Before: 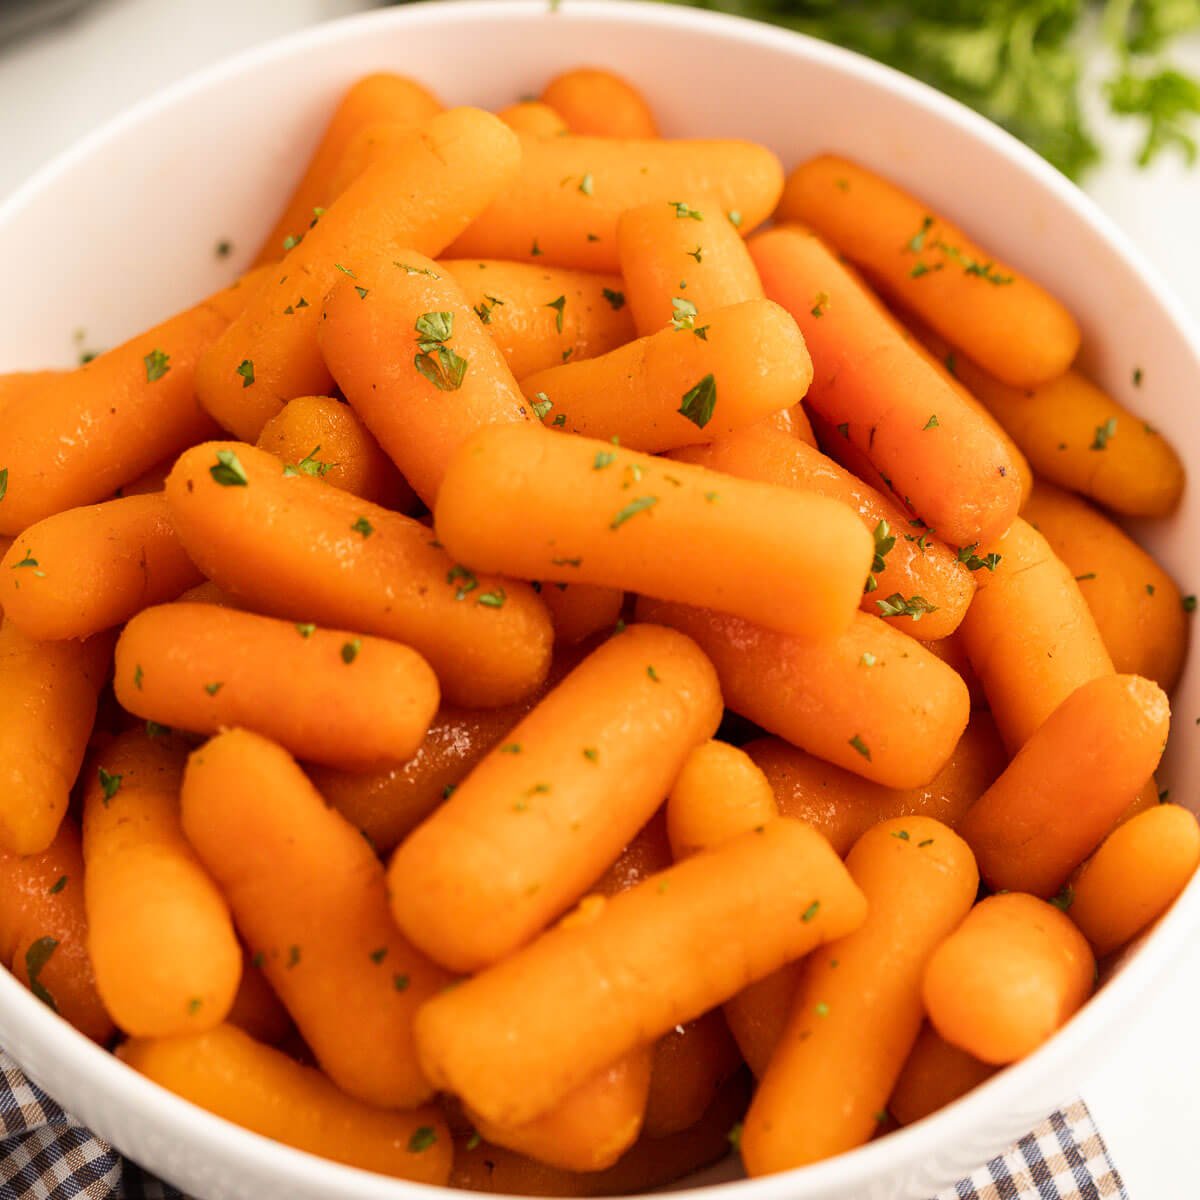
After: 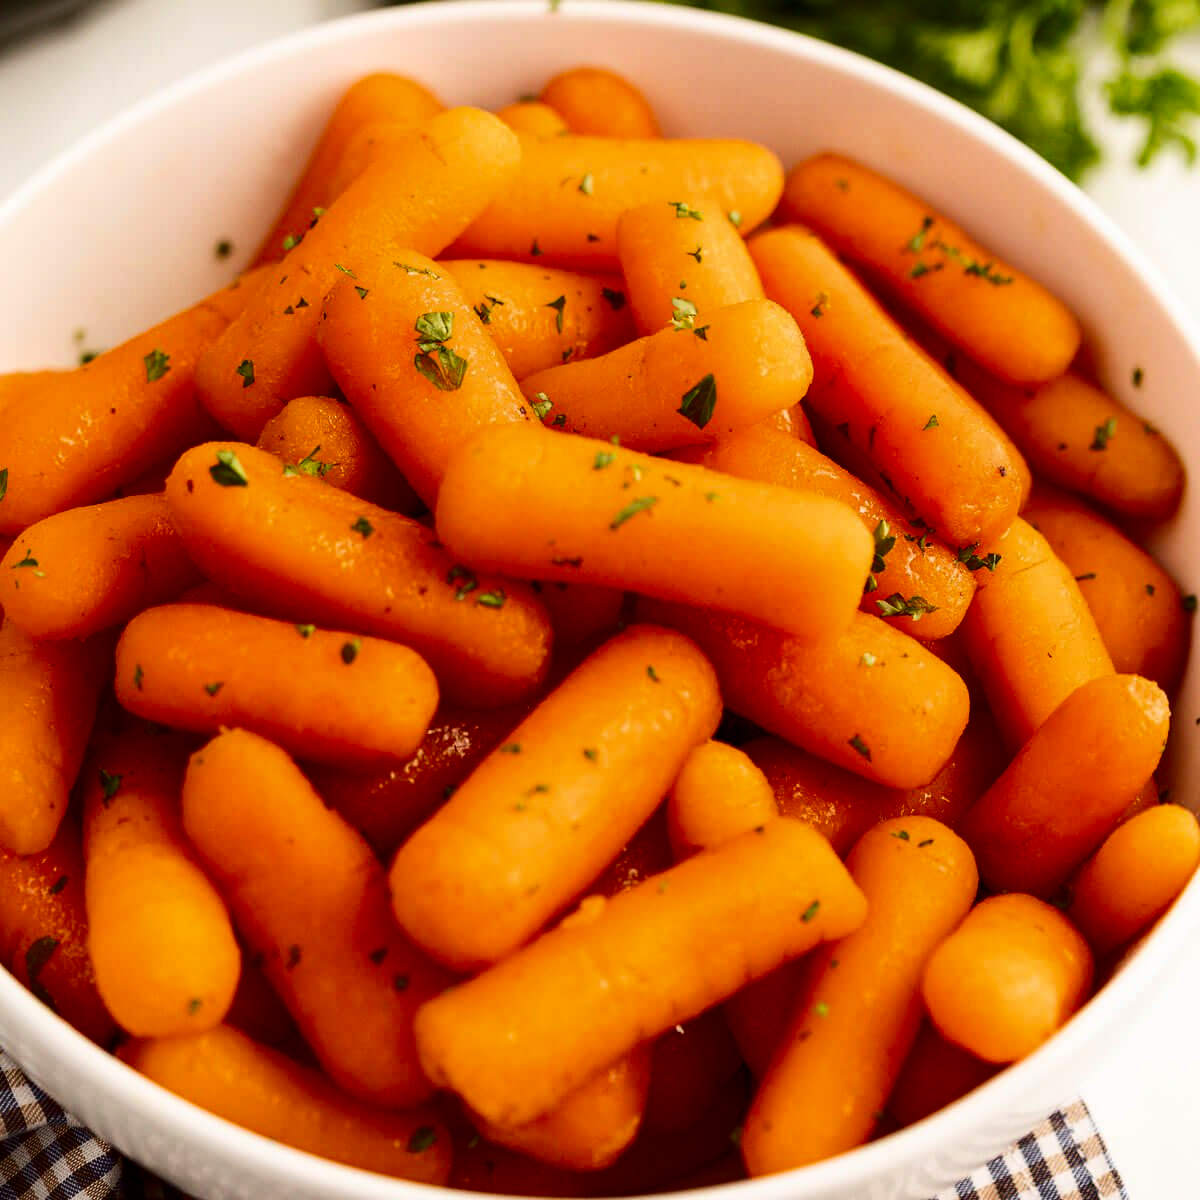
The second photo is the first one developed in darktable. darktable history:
contrast brightness saturation: contrast 0.185, brightness -0.241, saturation 0.11
haze removal: compatibility mode true, adaptive false
